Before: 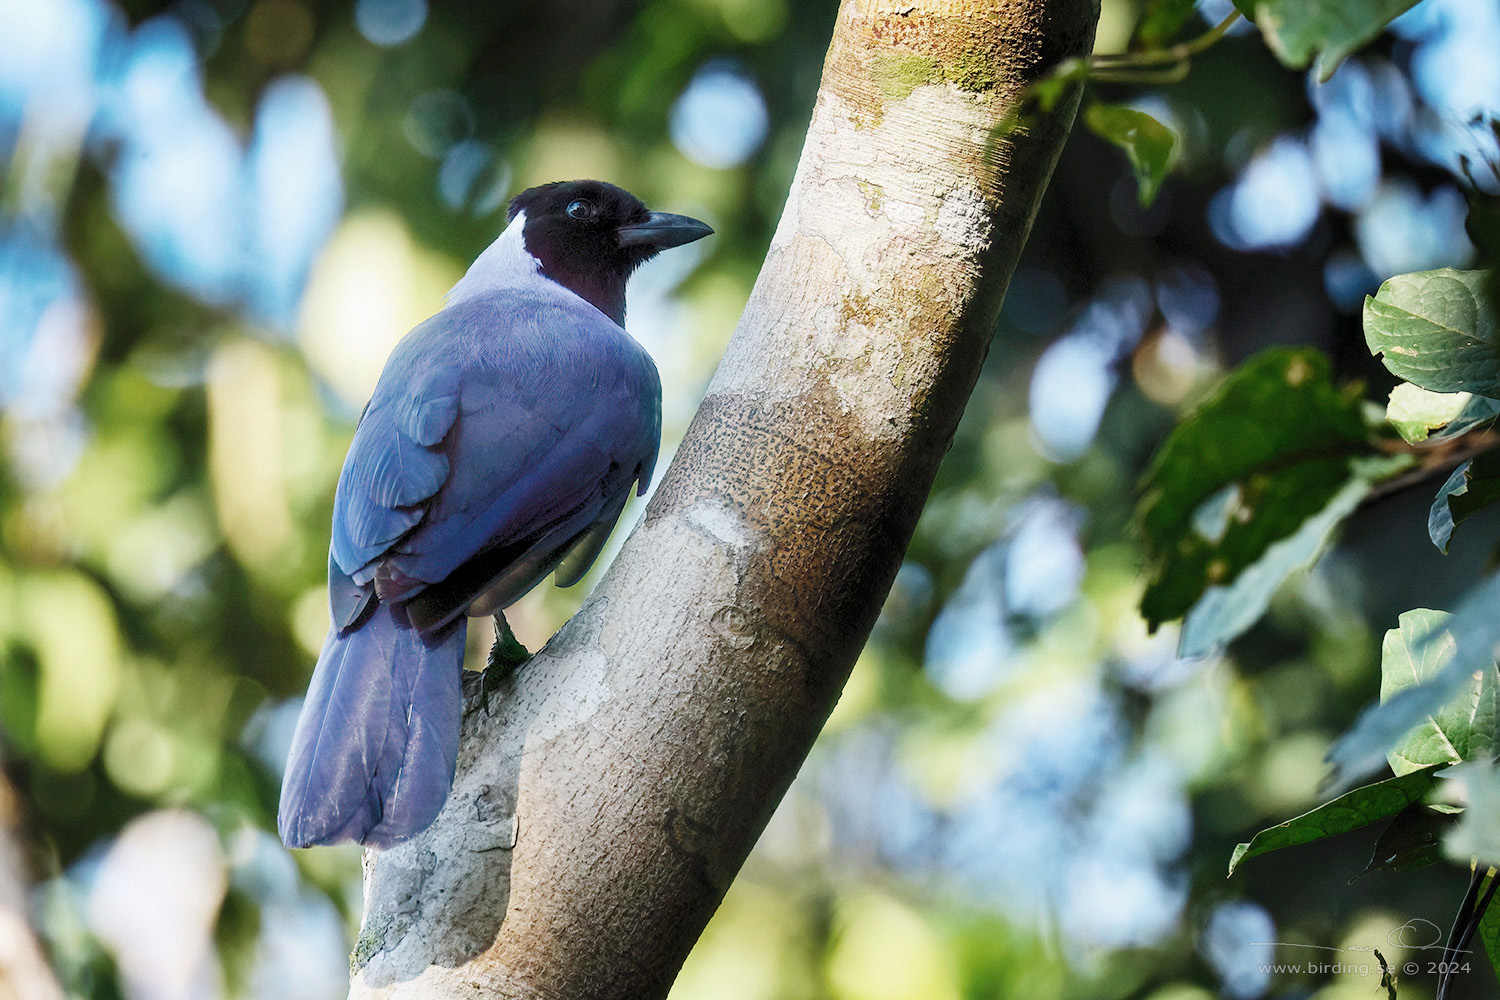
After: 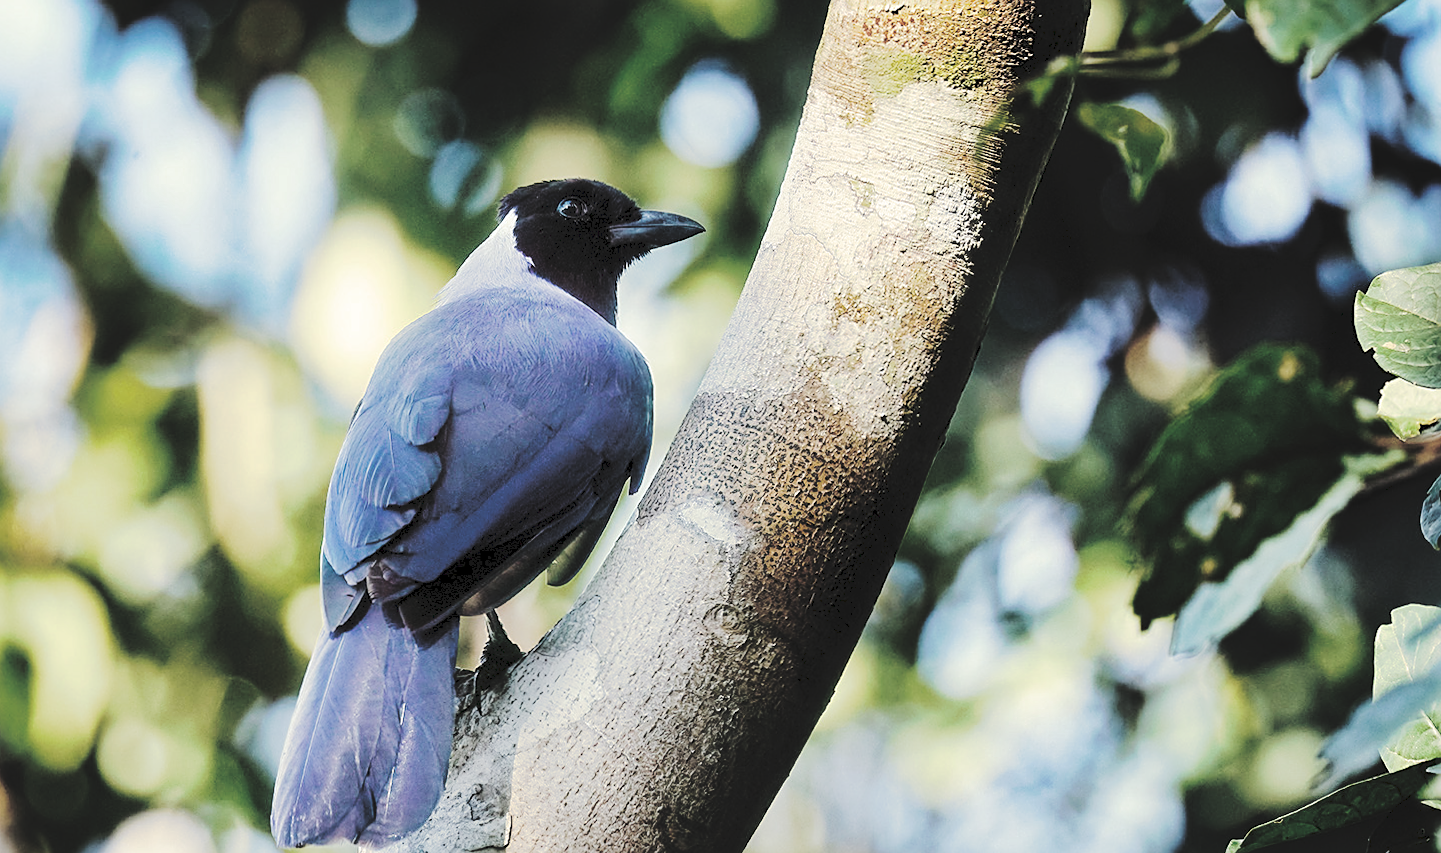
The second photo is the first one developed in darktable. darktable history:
tone curve: curves: ch0 [(0, 0) (0.003, 0.079) (0.011, 0.083) (0.025, 0.088) (0.044, 0.095) (0.069, 0.106) (0.1, 0.115) (0.136, 0.127) (0.177, 0.152) (0.224, 0.198) (0.277, 0.263) (0.335, 0.371) (0.399, 0.483) (0.468, 0.582) (0.543, 0.664) (0.623, 0.726) (0.709, 0.793) (0.801, 0.842) (0.898, 0.896) (1, 1)], preserve colors none
crop and rotate: angle 0.2°, left 0.275%, right 3.127%, bottom 14.18%
sharpen: on, module defaults
split-toning: shadows › hue 43.2°, shadows › saturation 0, highlights › hue 50.4°, highlights › saturation 1
